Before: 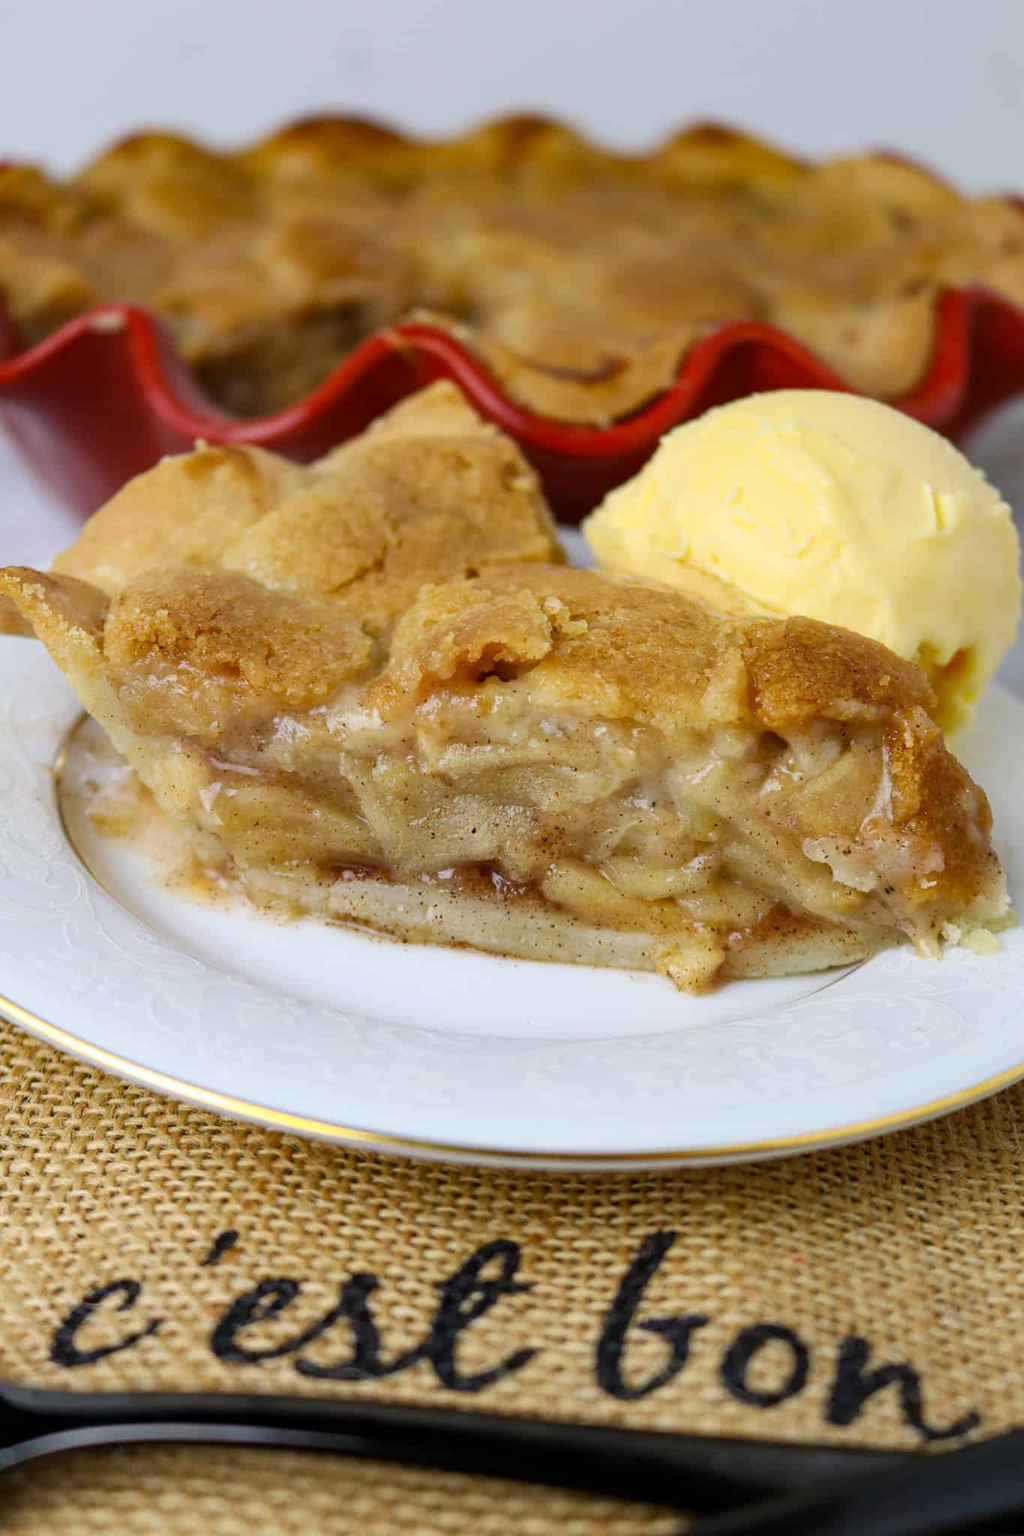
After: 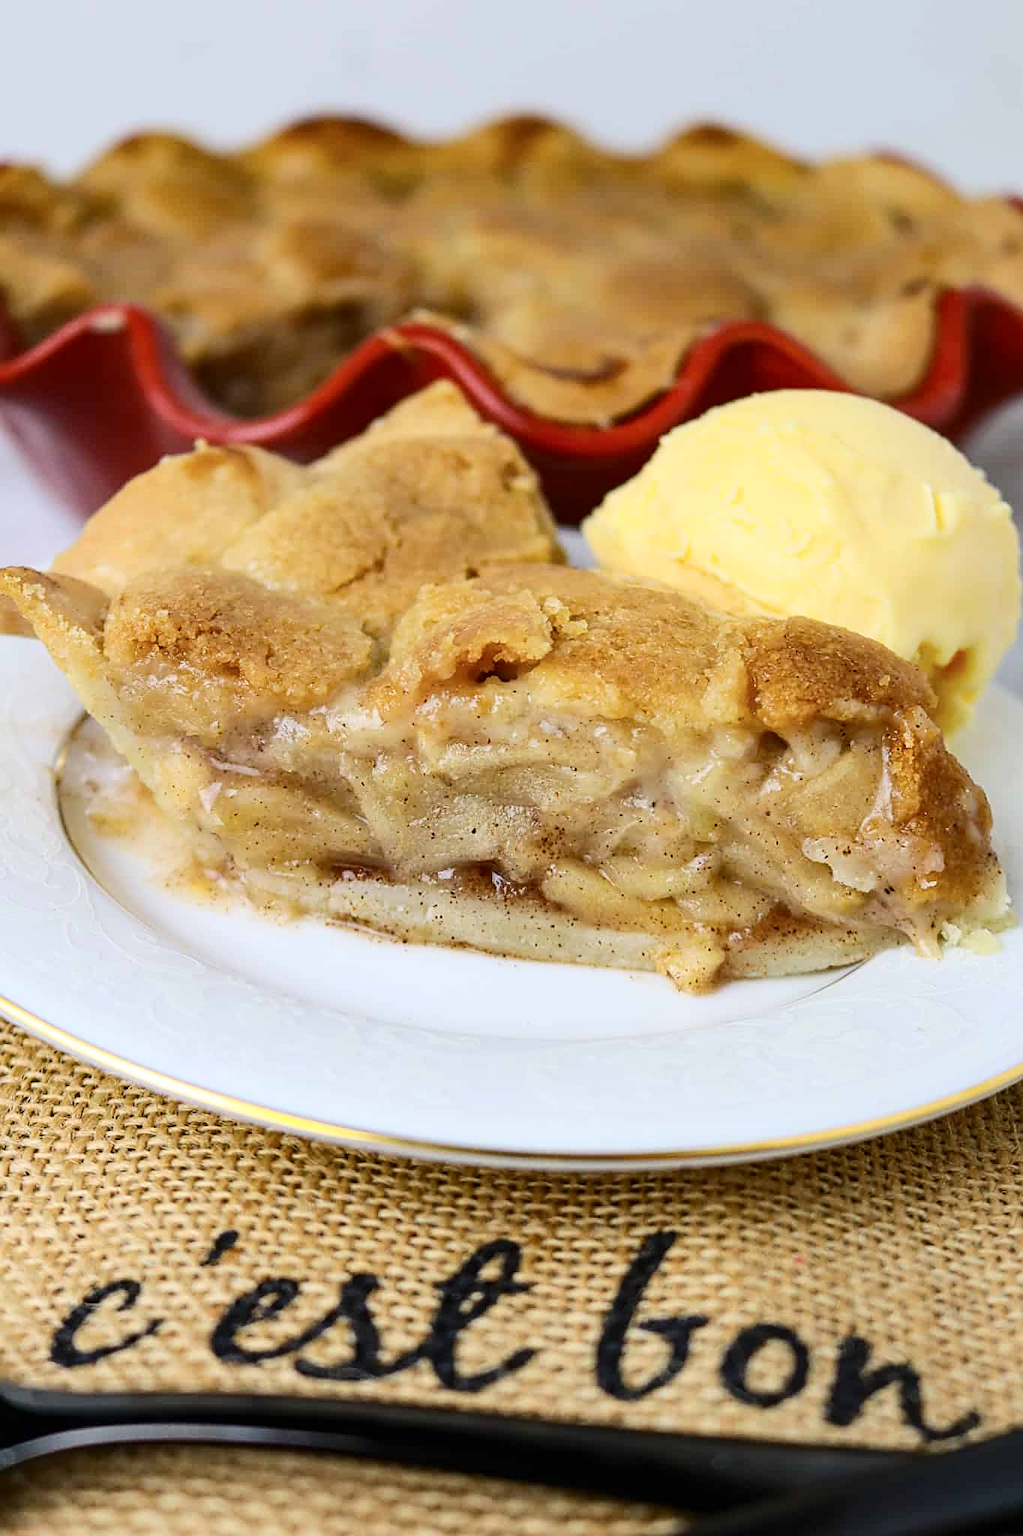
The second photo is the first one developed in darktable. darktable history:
tone curve: curves: ch0 [(0, 0) (0.003, 0.005) (0.011, 0.013) (0.025, 0.027) (0.044, 0.044) (0.069, 0.06) (0.1, 0.081) (0.136, 0.114) (0.177, 0.16) (0.224, 0.211) (0.277, 0.277) (0.335, 0.354) (0.399, 0.435) (0.468, 0.538) (0.543, 0.626) (0.623, 0.708) (0.709, 0.789) (0.801, 0.867) (0.898, 0.935) (1, 1)], color space Lab, independent channels, preserve colors none
sharpen: on, module defaults
